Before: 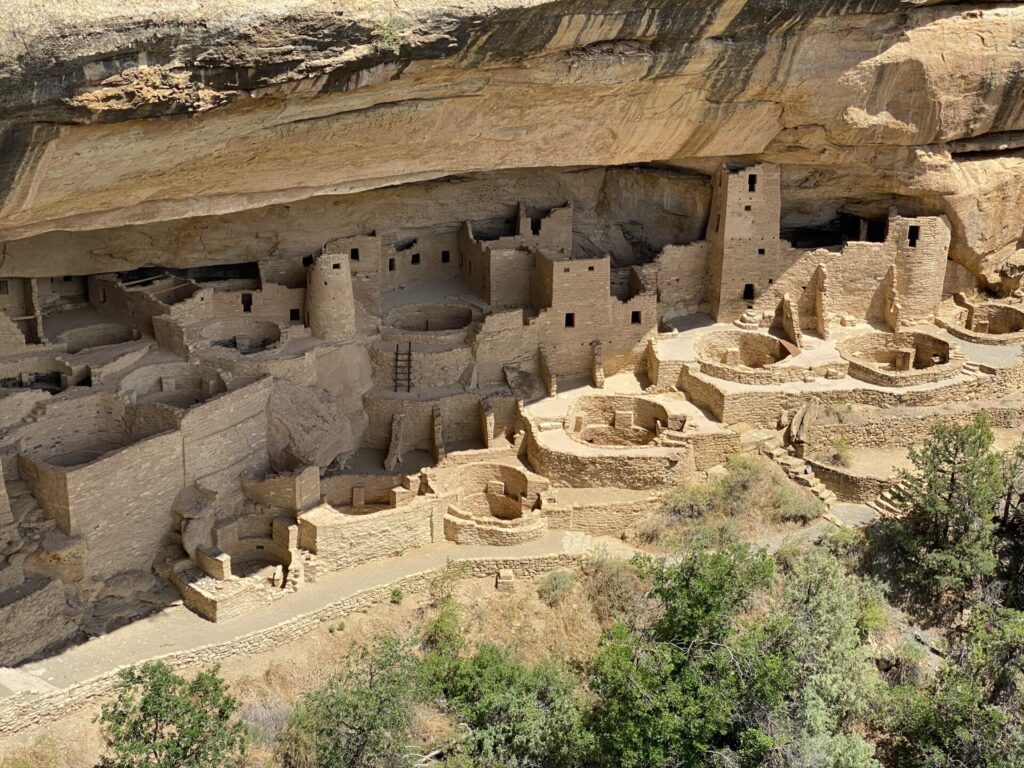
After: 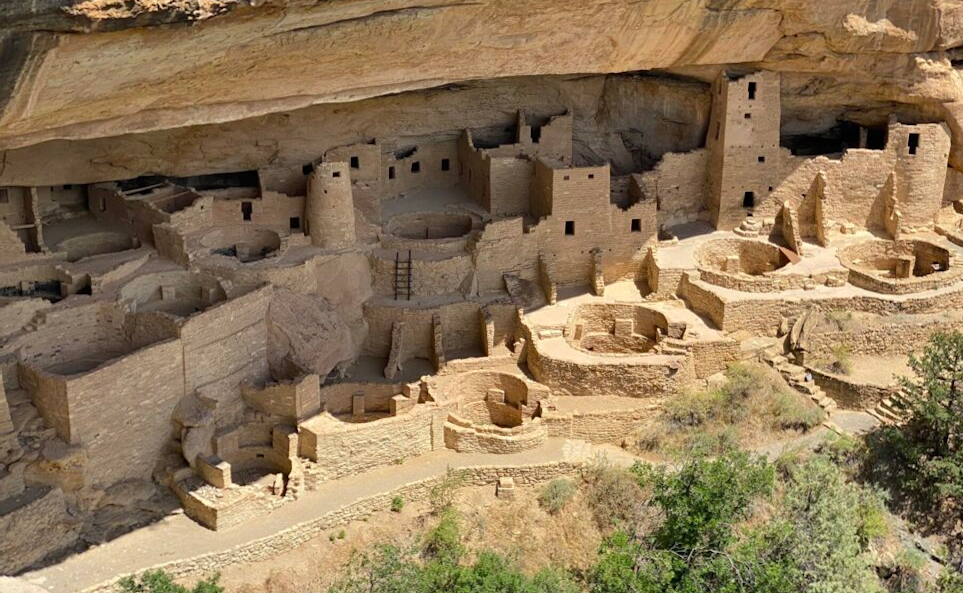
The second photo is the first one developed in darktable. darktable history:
exposure: exposure 0.014 EV, compensate exposure bias true, compensate highlight preservation false
crop and rotate: angle 0.075°, top 11.978%, right 5.787%, bottom 10.61%
